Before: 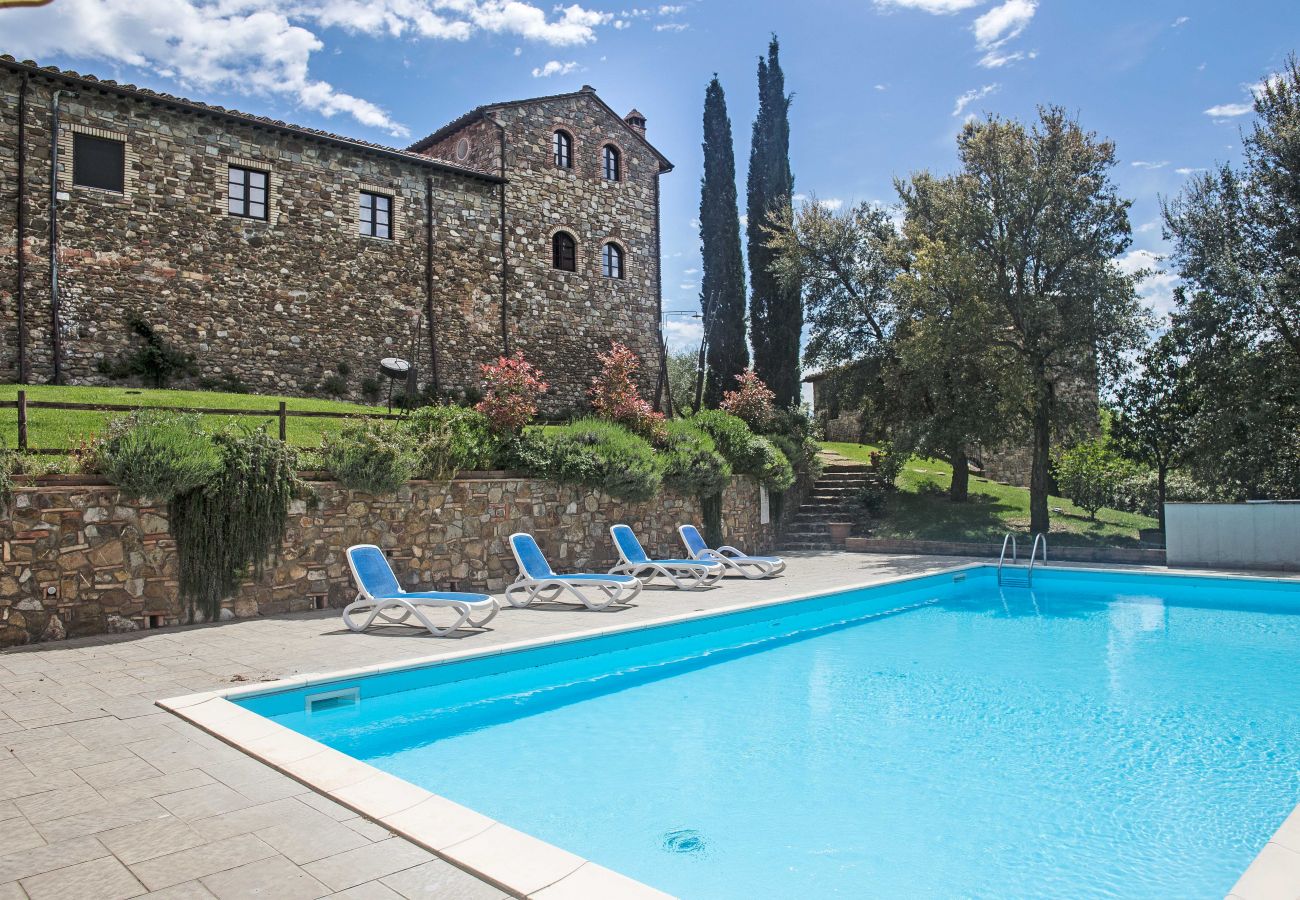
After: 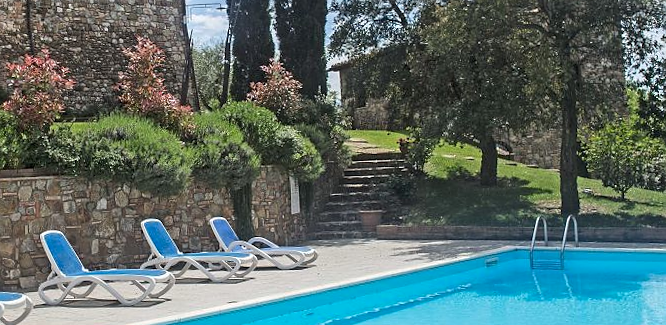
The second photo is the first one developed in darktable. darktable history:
shadows and highlights: radius 264.75, soften with gaussian
rotate and perspective: rotation -1.75°, automatic cropping off
sharpen: radius 0.969, amount 0.604
crop: left 36.607%, top 34.735%, right 13.146%, bottom 30.611%
